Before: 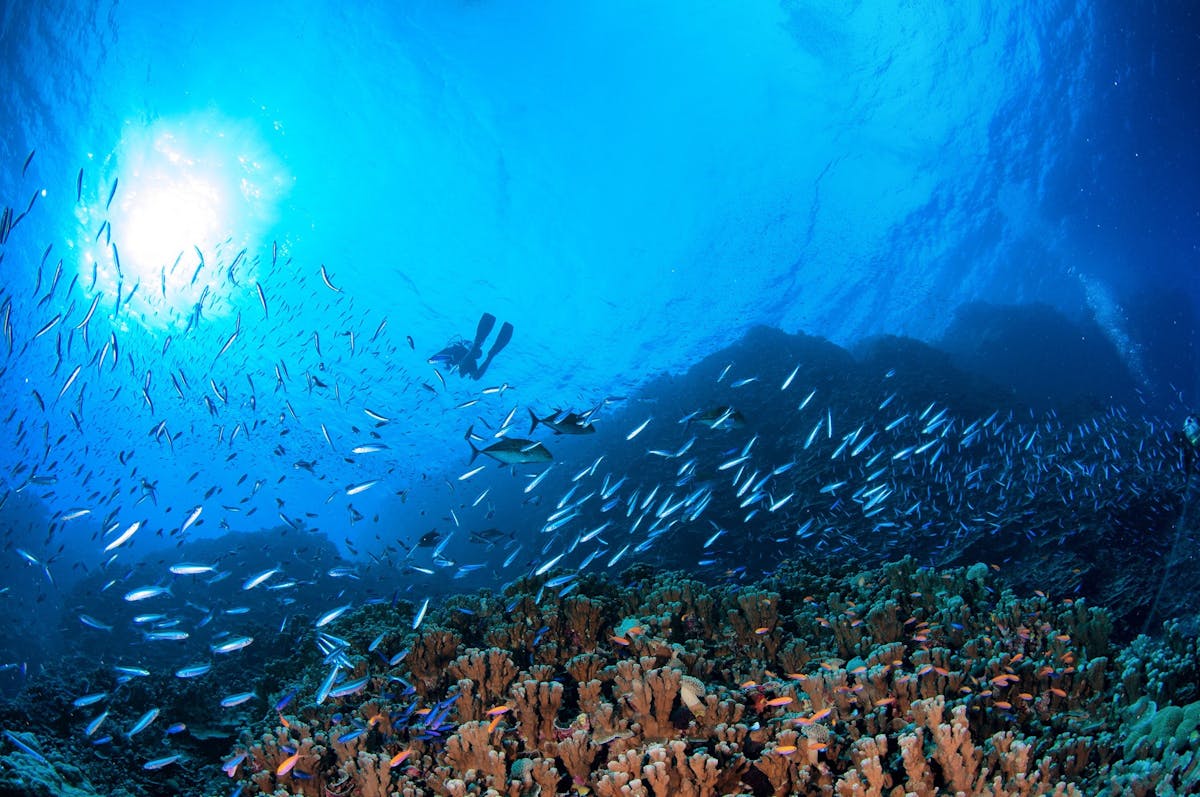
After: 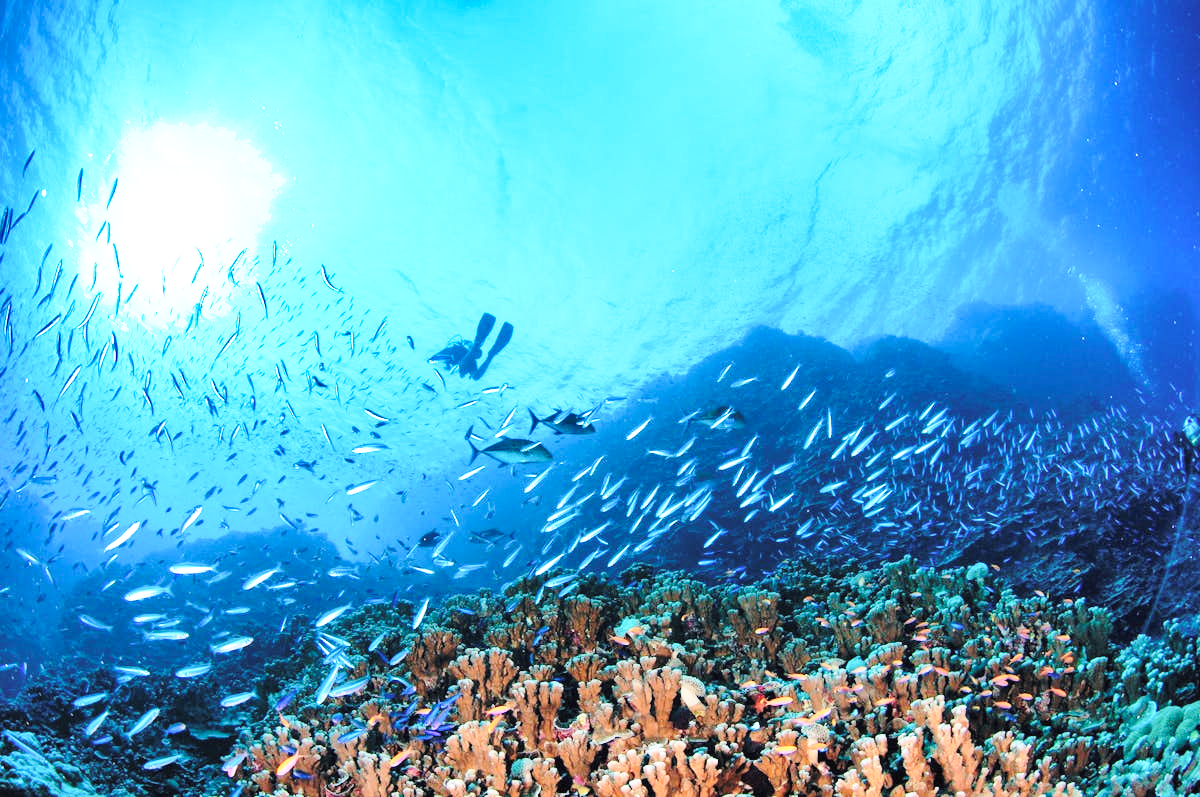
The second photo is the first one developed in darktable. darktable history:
base curve: curves: ch0 [(0, 0) (0.028, 0.03) (0.121, 0.232) (0.46, 0.748) (0.859, 0.968) (1, 1)], preserve colors none
shadows and highlights: shadows 58.43, soften with gaussian
contrast brightness saturation: brightness 0.143
exposure: black level correction 0, exposure 0.598 EV, compensate highlight preservation false
